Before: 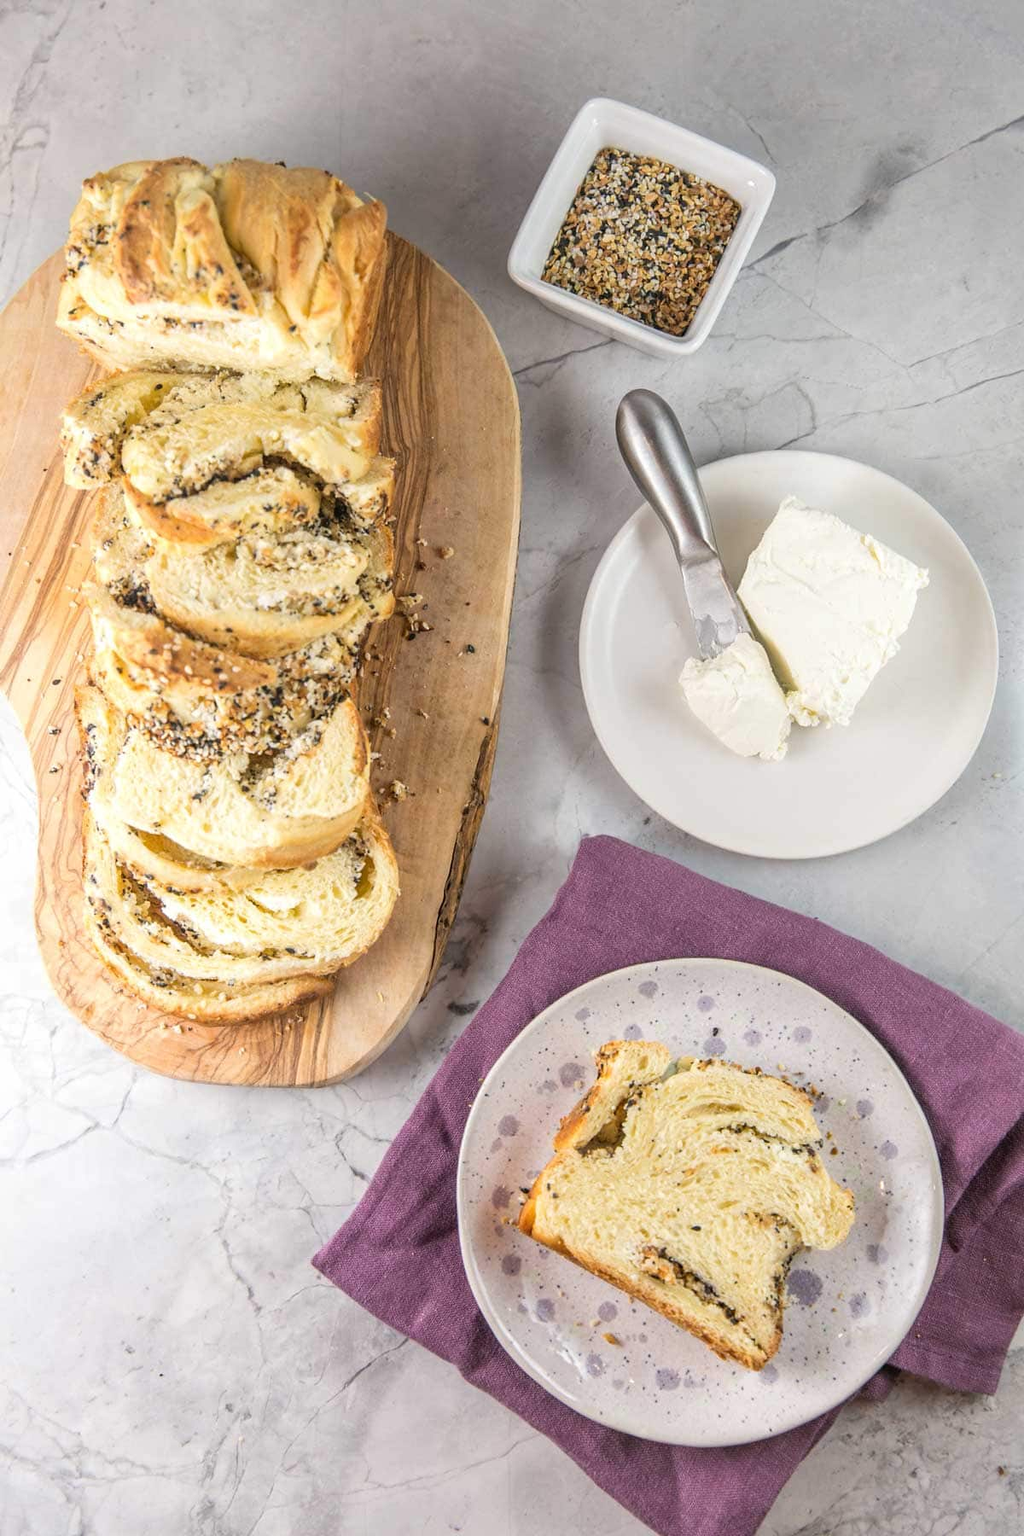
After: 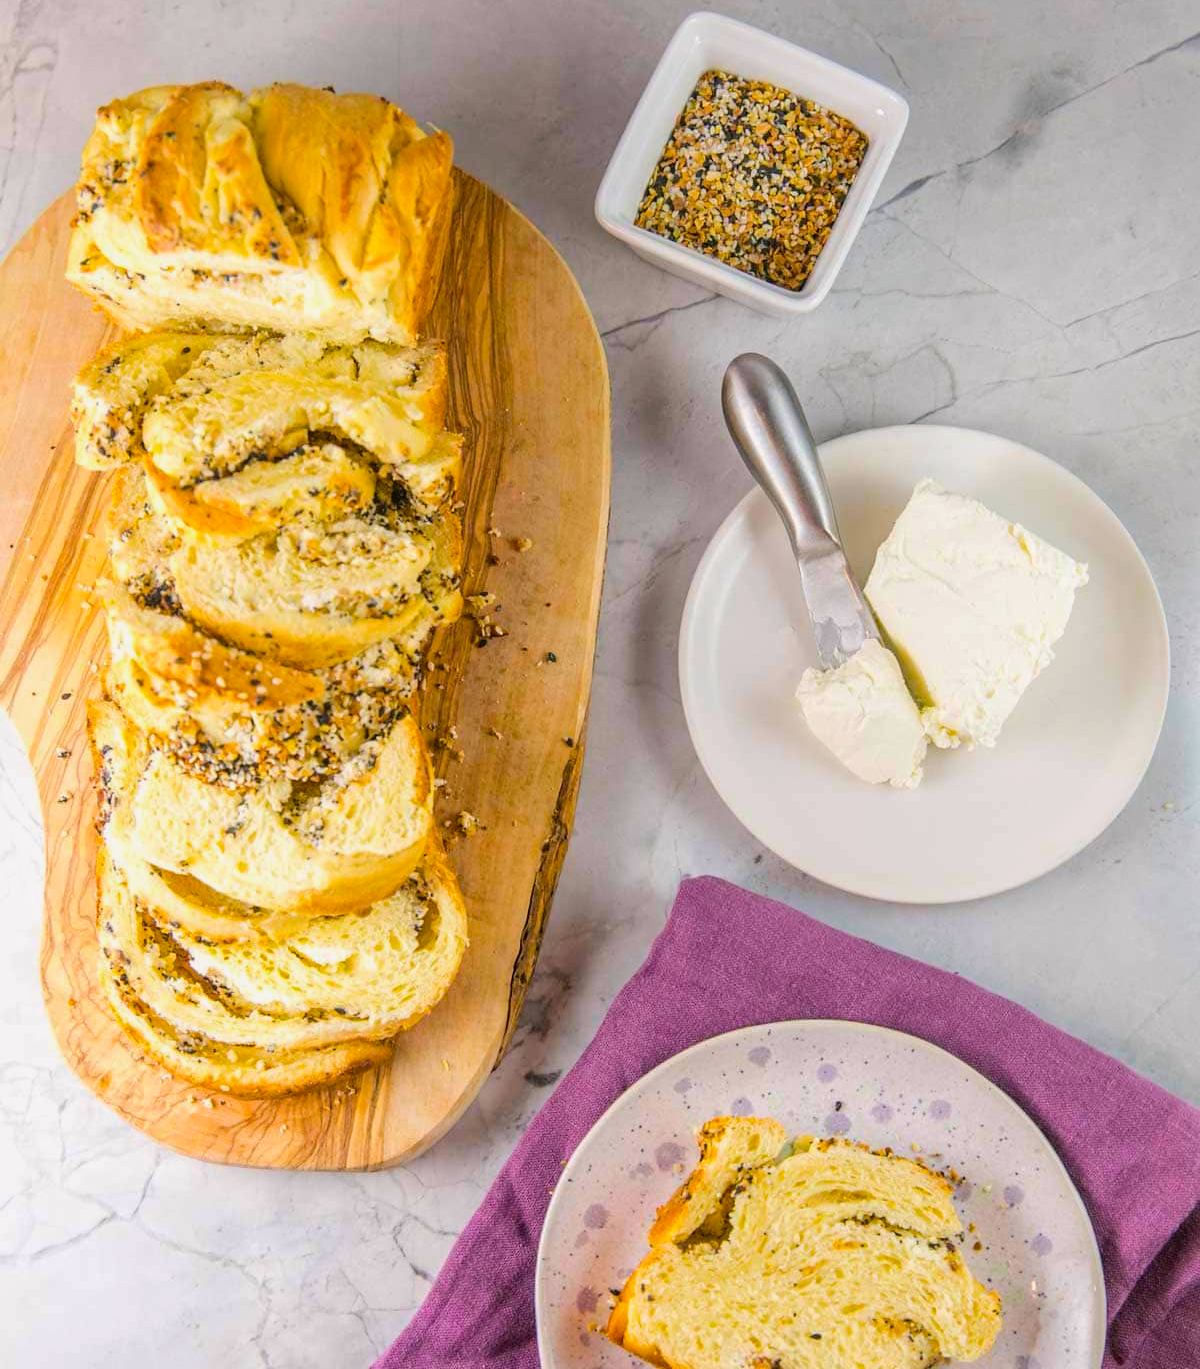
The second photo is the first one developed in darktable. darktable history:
exposure: exposure -0.153 EV, compensate highlight preservation false
color balance rgb: highlights gain › chroma 0.251%, highlights gain › hue 332.64°, perceptual saturation grading › global saturation 19.791%, perceptual brilliance grading › mid-tones 10.385%, perceptual brilliance grading › shadows 14.278%, global vibrance 45.1%
crop: top 5.726%, bottom 18.197%
